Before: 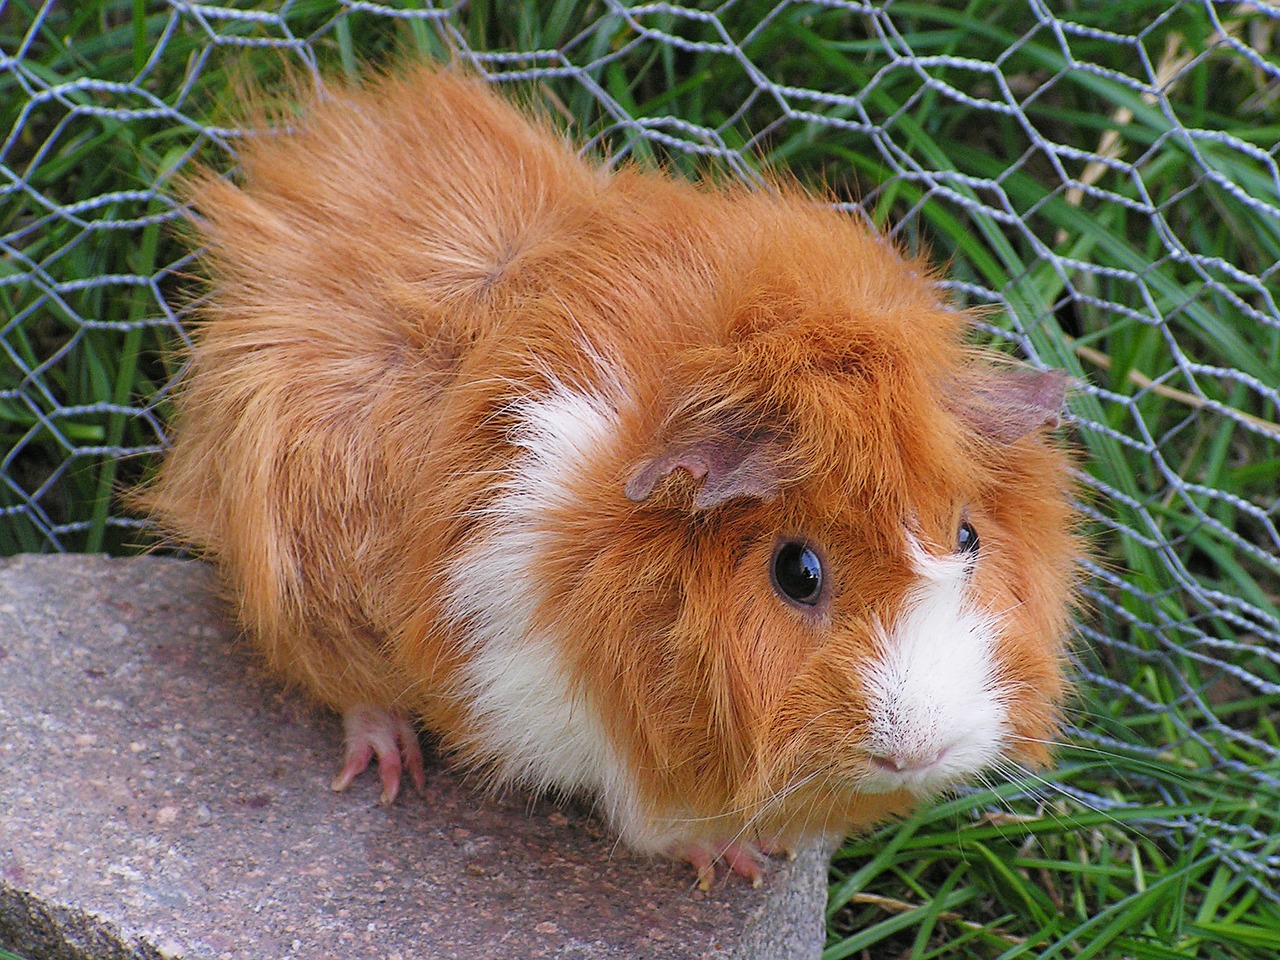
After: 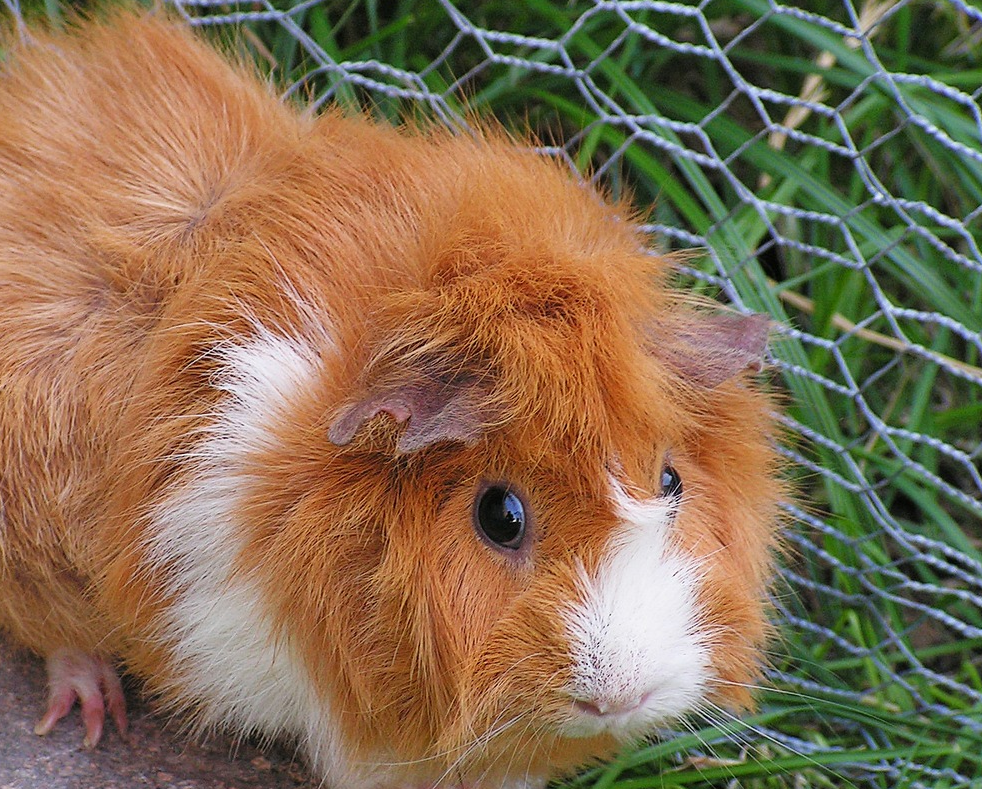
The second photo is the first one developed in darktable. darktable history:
crop: left 23.259%, top 5.896%, bottom 11.846%
